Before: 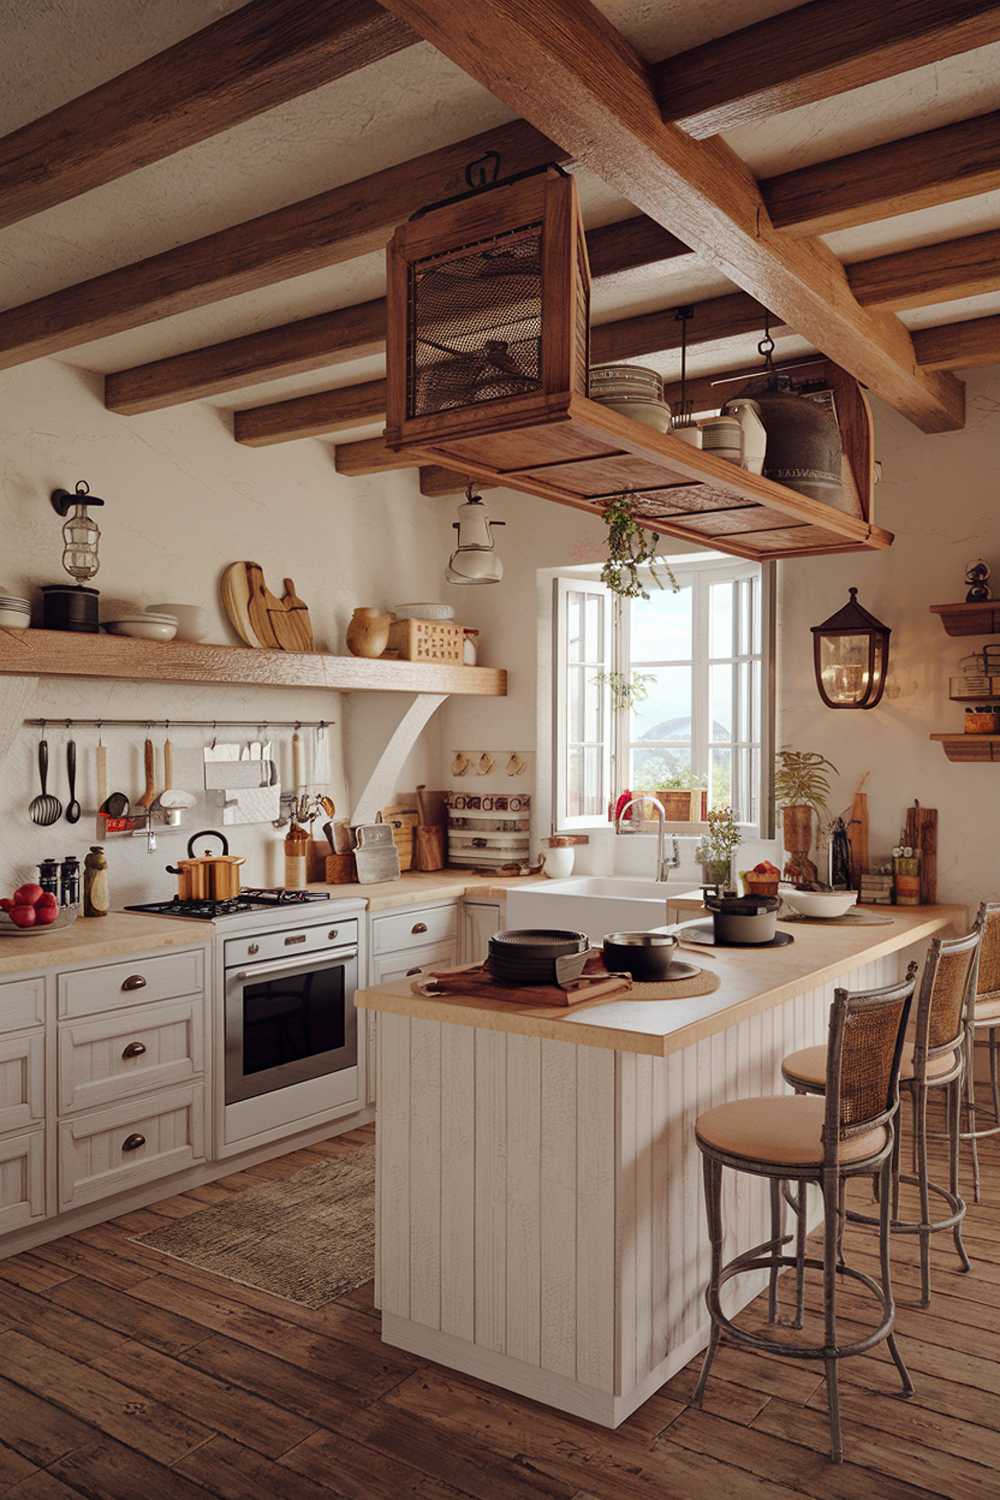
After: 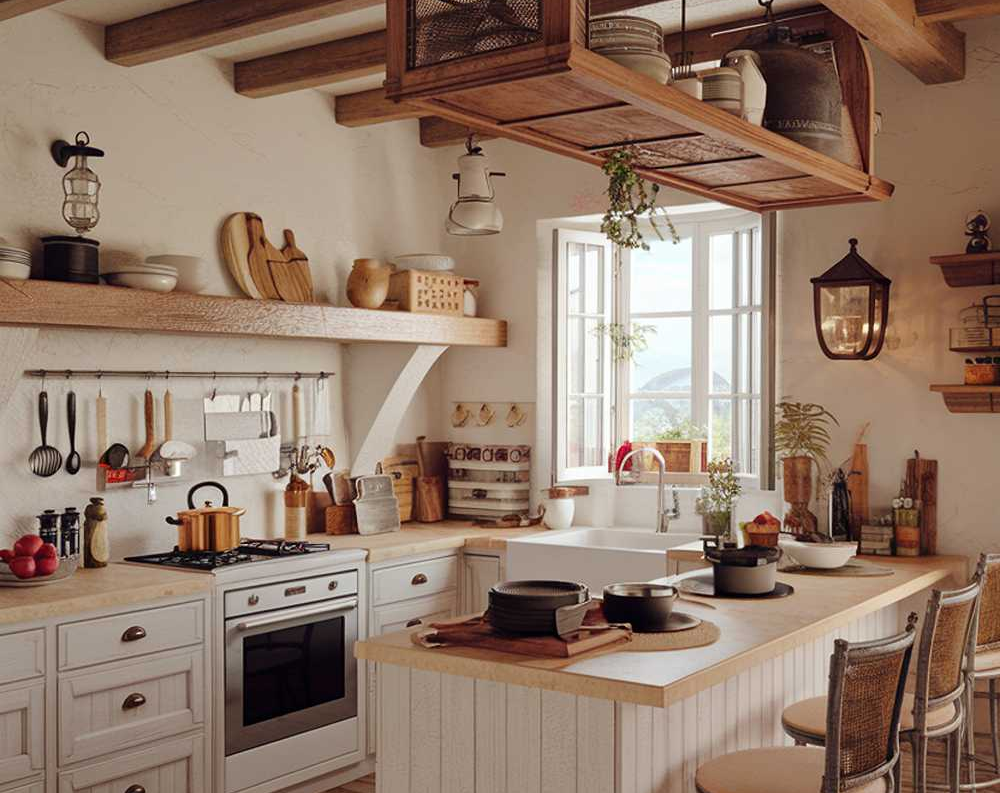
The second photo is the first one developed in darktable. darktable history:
crop and rotate: top 23.324%, bottom 23.763%
